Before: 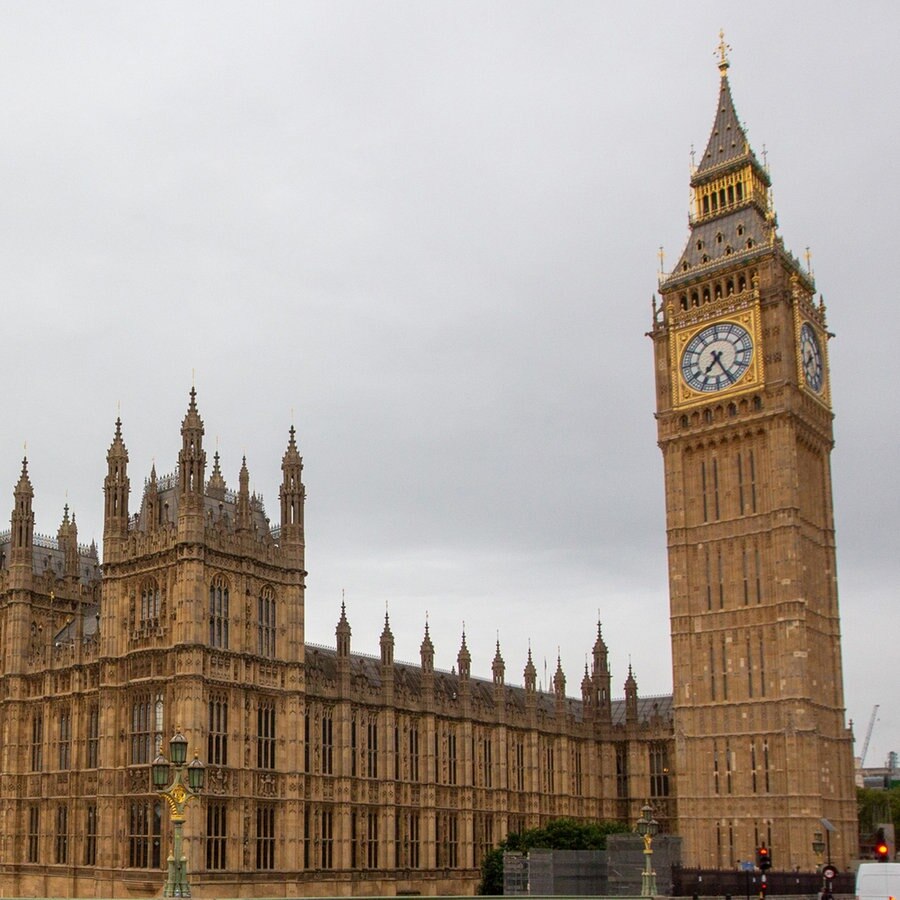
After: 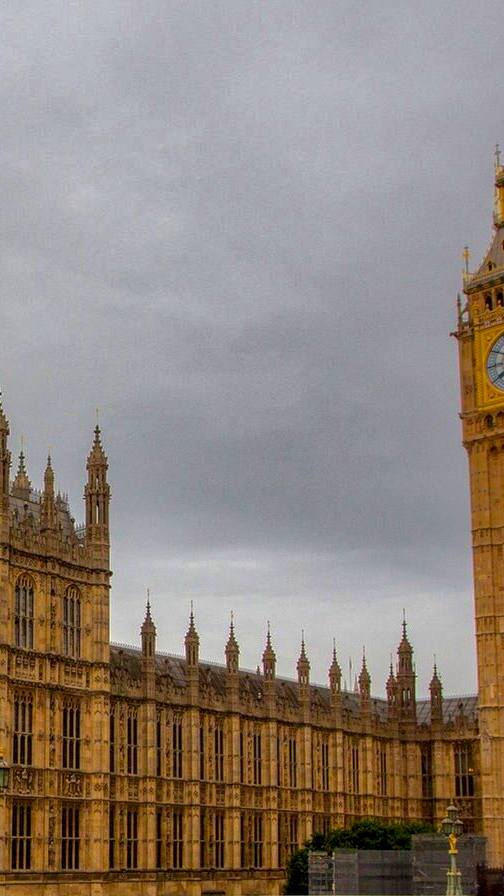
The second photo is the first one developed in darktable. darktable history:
crop: left 21.674%, right 22.086%
local contrast: on, module defaults
shadows and highlights: shadows -19.91, highlights -73.15
contrast brightness saturation: saturation 0.13
color balance rgb: perceptual saturation grading › global saturation 20%, global vibrance 20%
